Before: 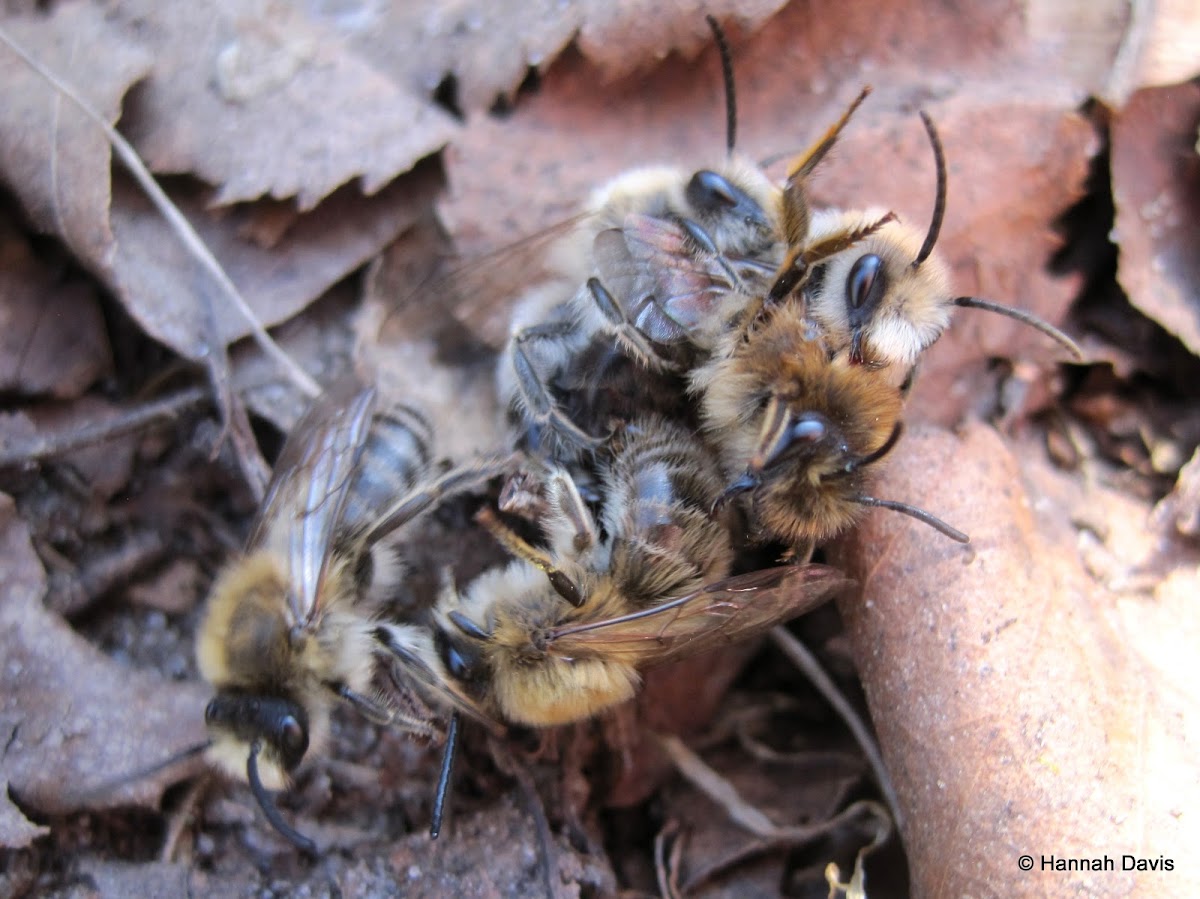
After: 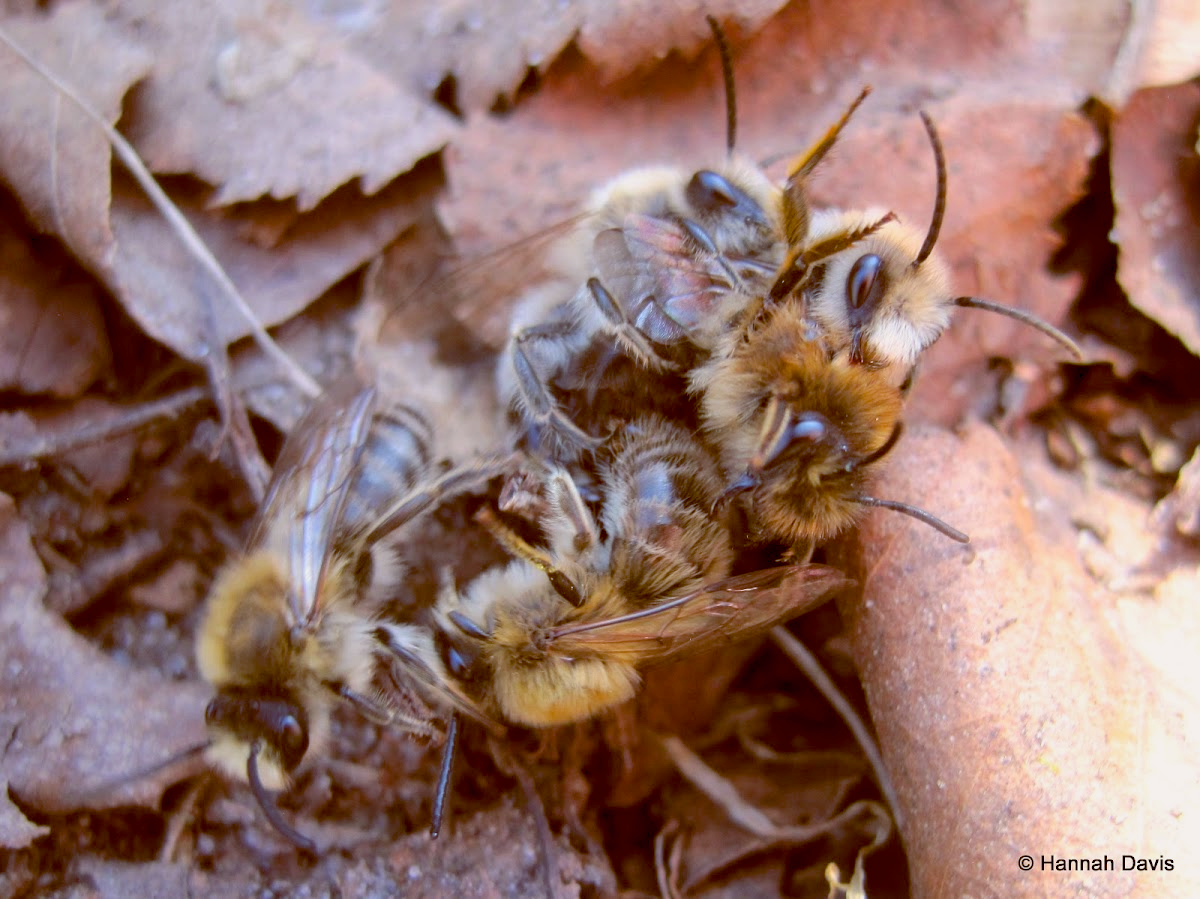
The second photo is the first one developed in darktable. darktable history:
color balance rgb: global offset › chroma 0.392%, global offset › hue 35.39°, linear chroma grading › global chroma 9.101%, perceptual saturation grading › global saturation 9.998%, contrast -9.733%
levels: levels [0, 0.492, 0.984]
